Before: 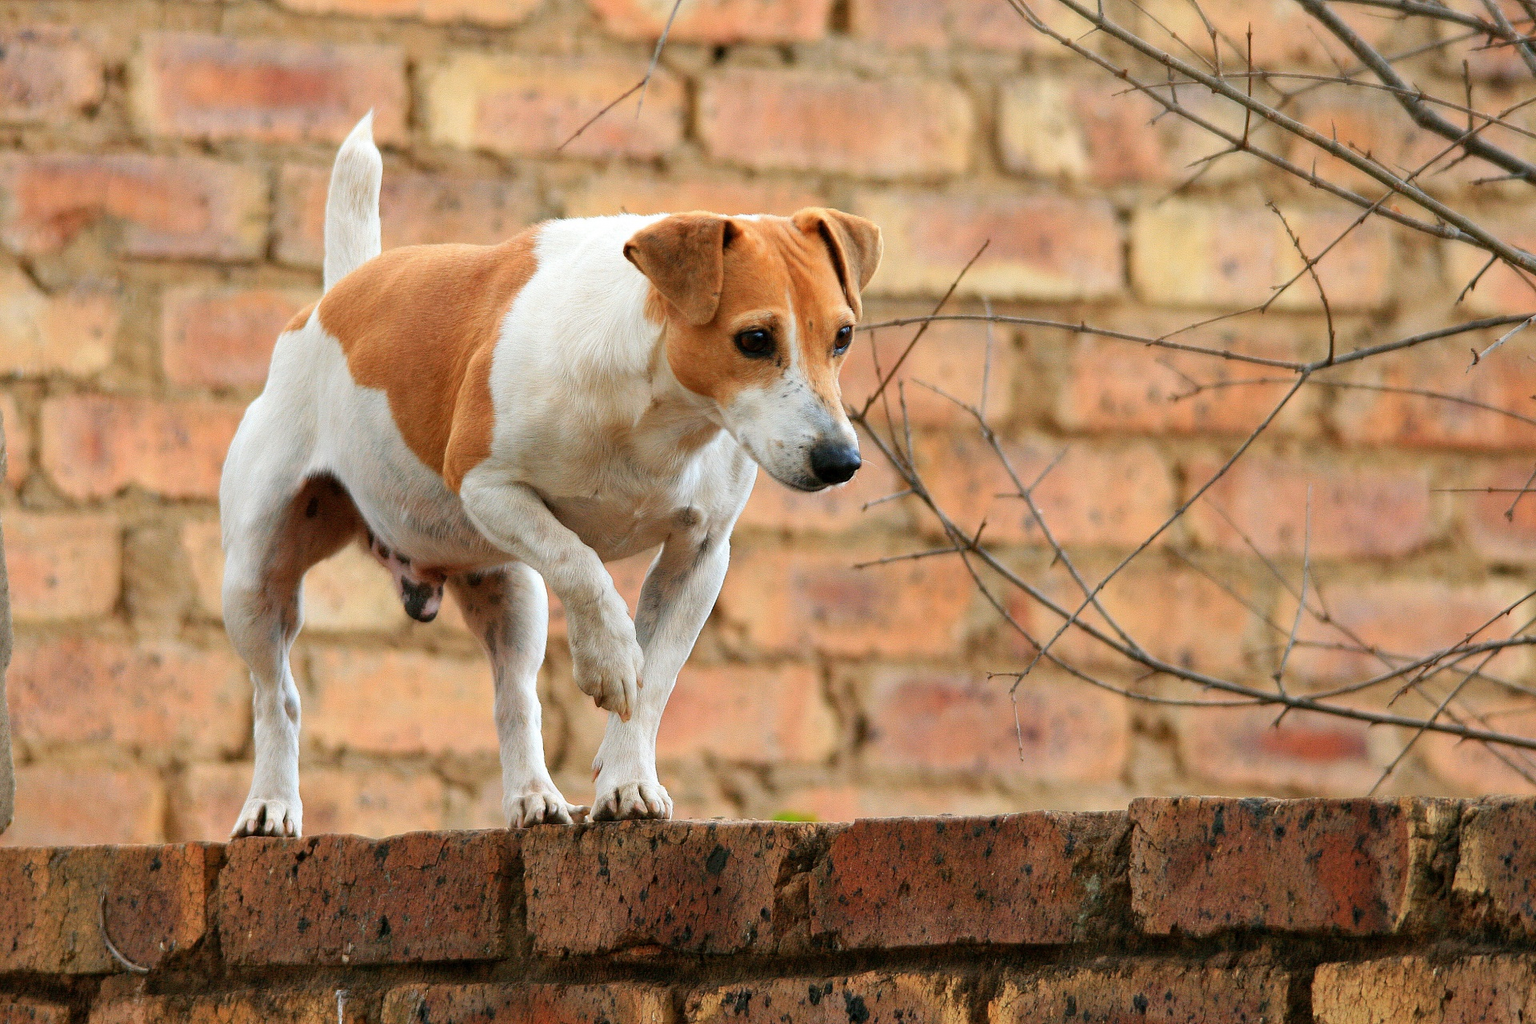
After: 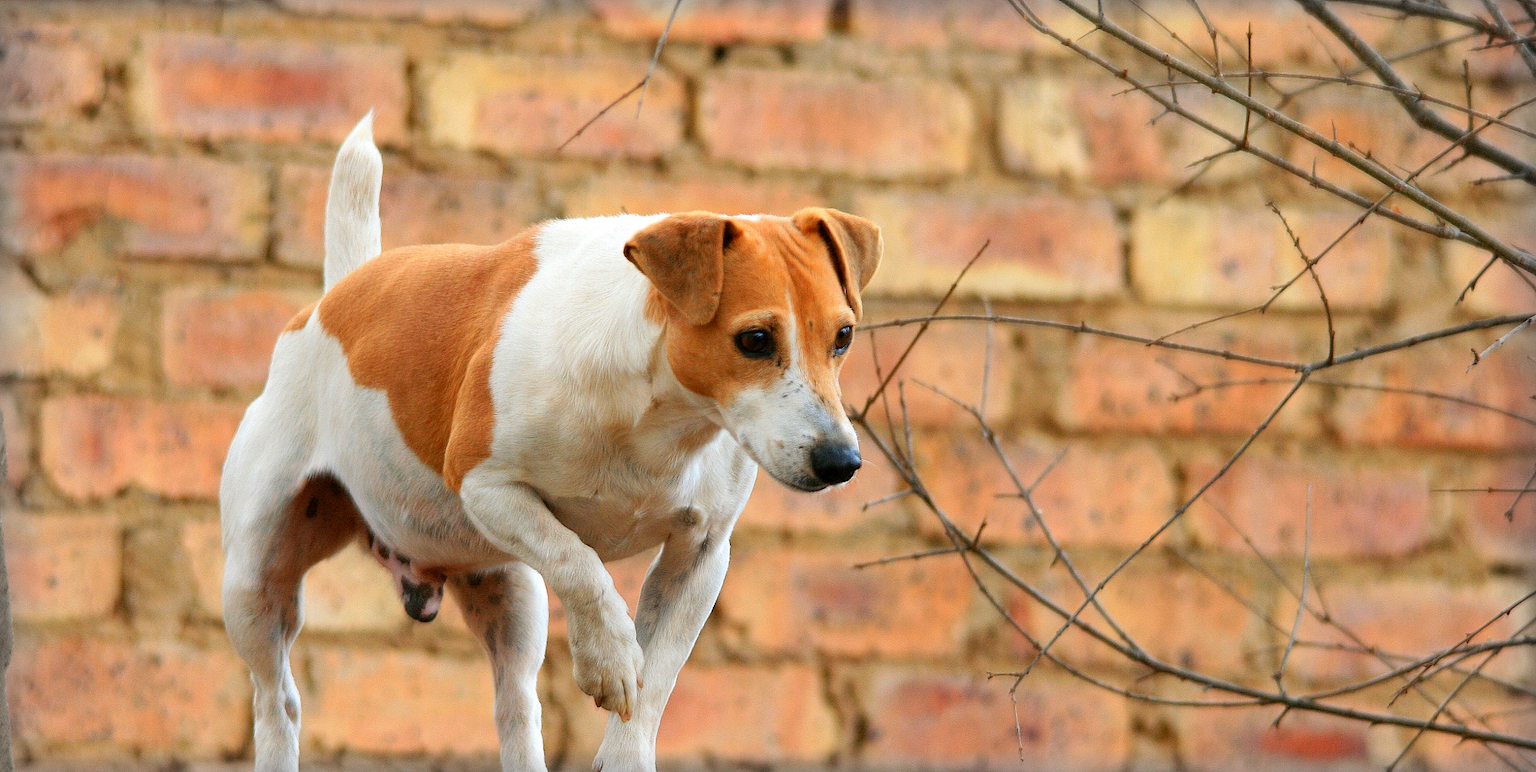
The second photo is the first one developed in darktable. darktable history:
crop: bottom 24.581%
contrast brightness saturation: contrast 0.041, saturation 0.156
vignetting: fall-off start 93.88%, fall-off radius 6.13%, brightness -0.272, automatic ratio true, width/height ratio 1.331, shape 0.046
